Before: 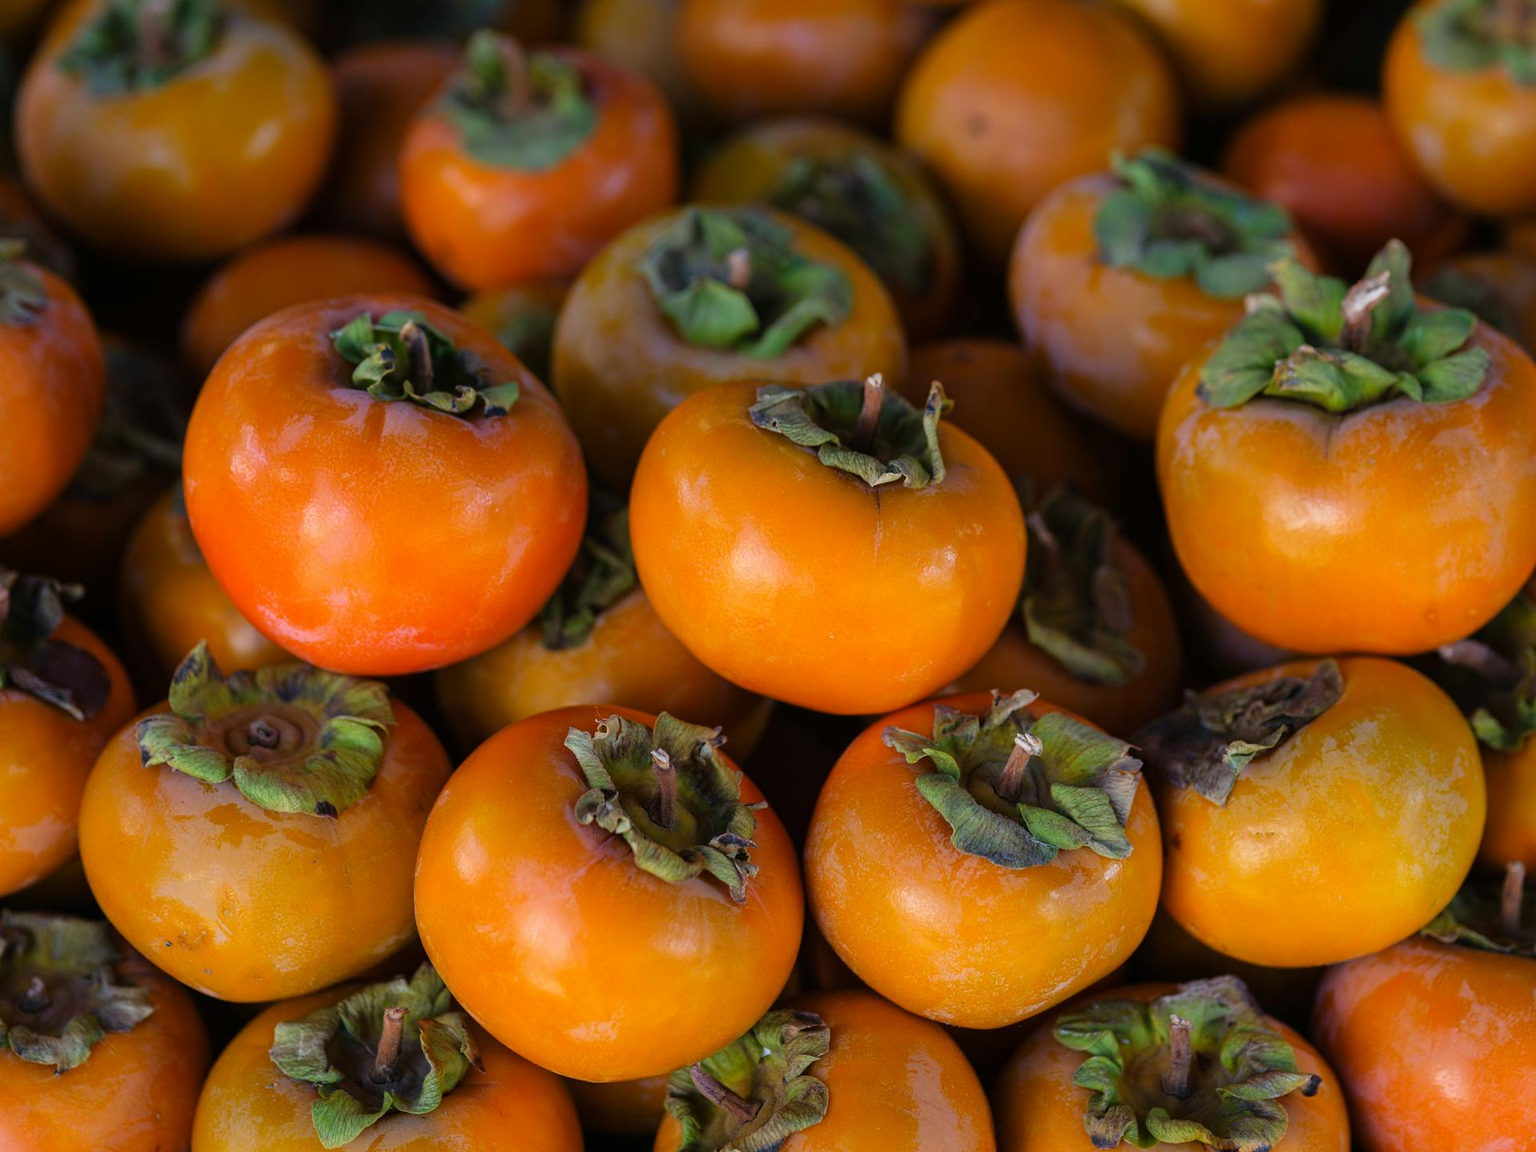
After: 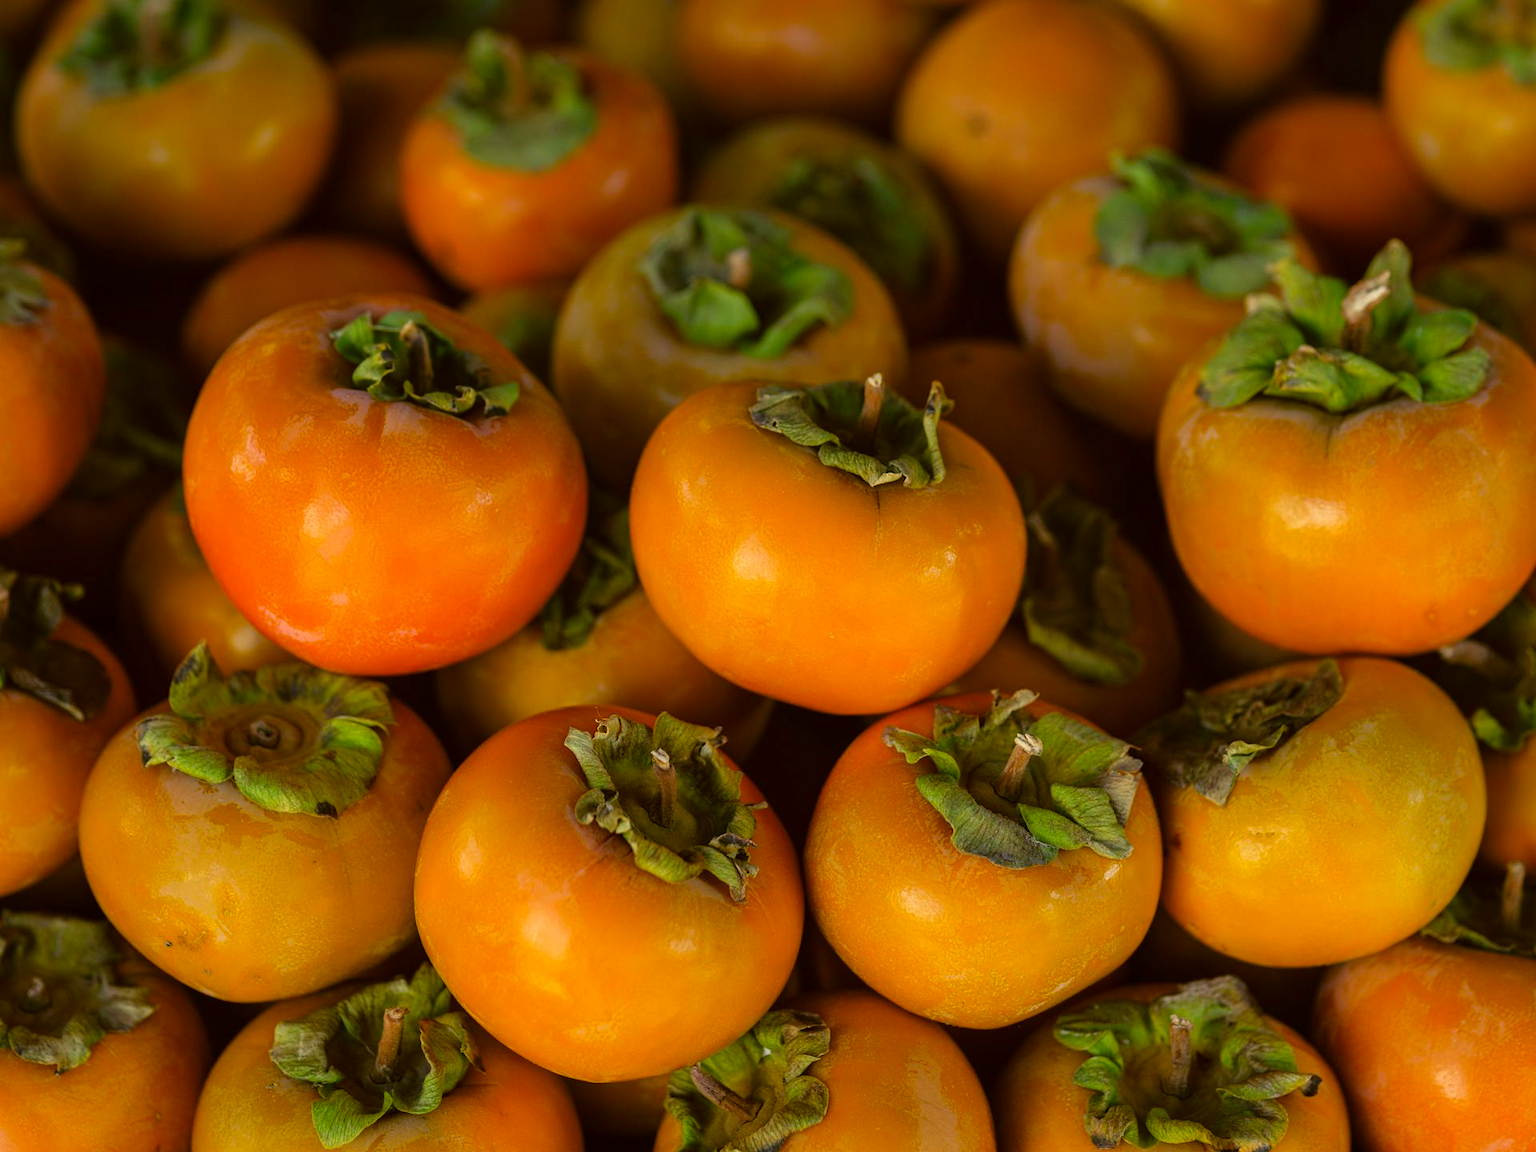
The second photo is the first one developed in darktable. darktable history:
color correction: highlights a* 0.146, highlights b* 29.24, shadows a* -0.225, shadows b* 21.63
